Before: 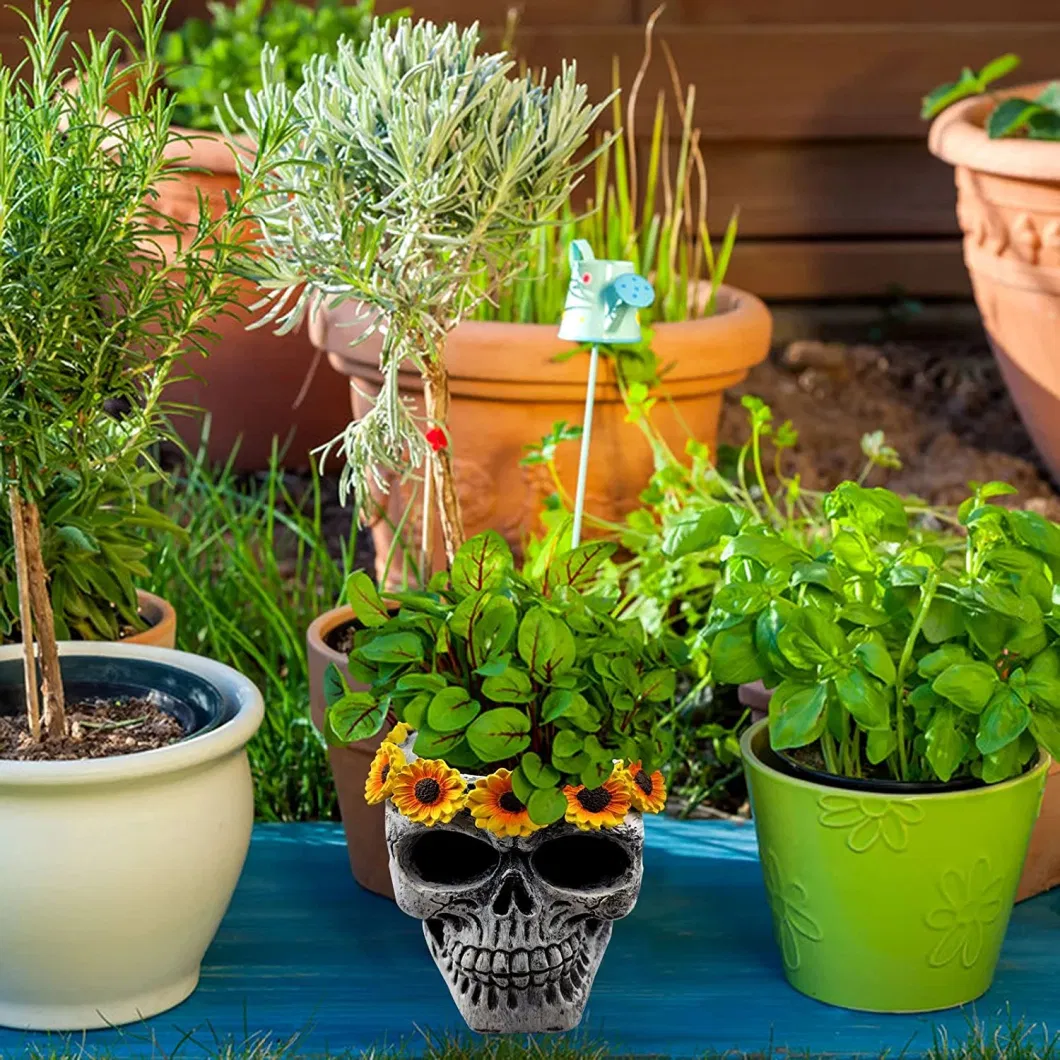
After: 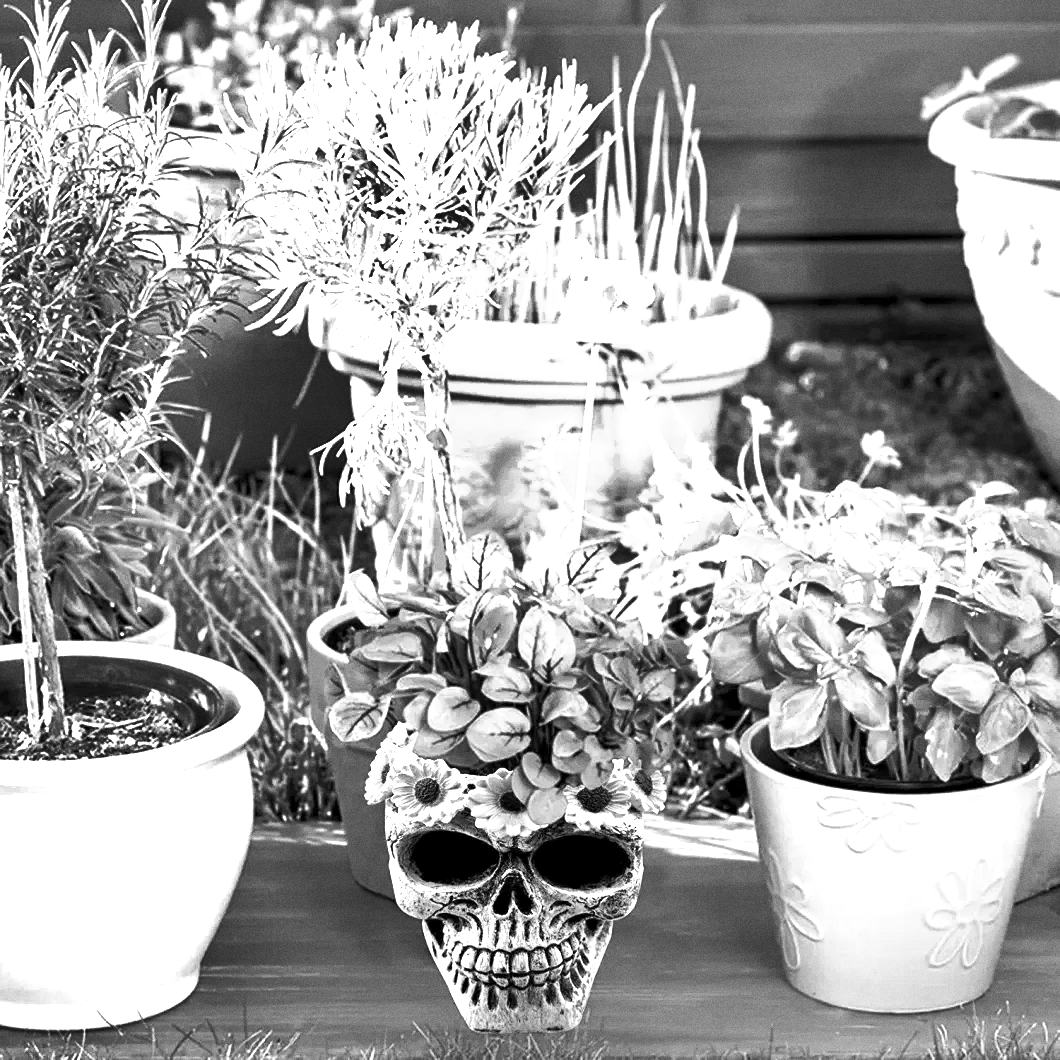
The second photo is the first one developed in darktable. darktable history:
tone equalizer: on, module defaults
grain: coarseness 0.09 ISO
exposure: black level correction 0.001, exposure 1.735 EV, compensate highlight preservation false
shadows and highlights: radius 171.16, shadows 27, white point adjustment 3.13, highlights -67.95, soften with gaussian
white balance: red 0.984, blue 1.059
monochrome: on, module defaults
